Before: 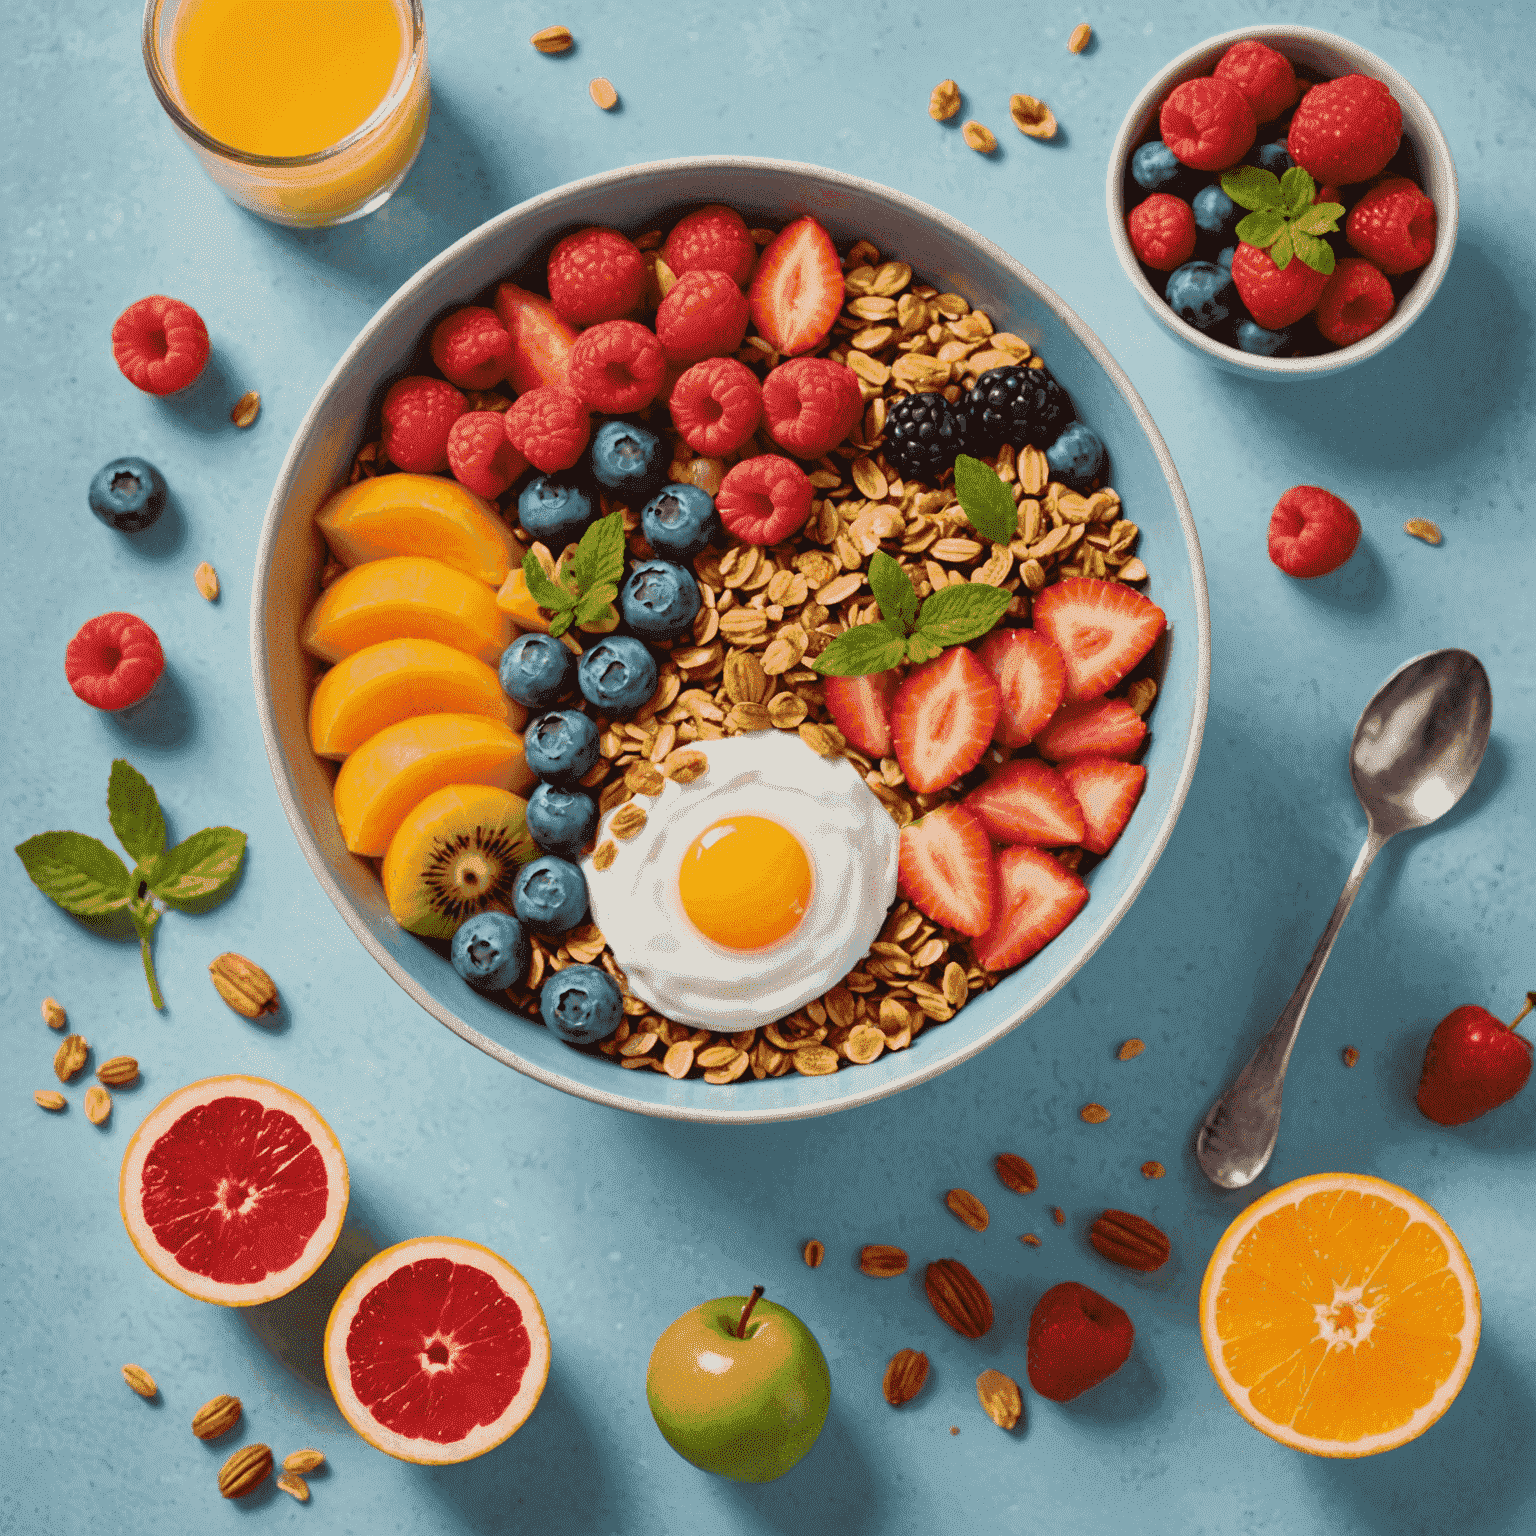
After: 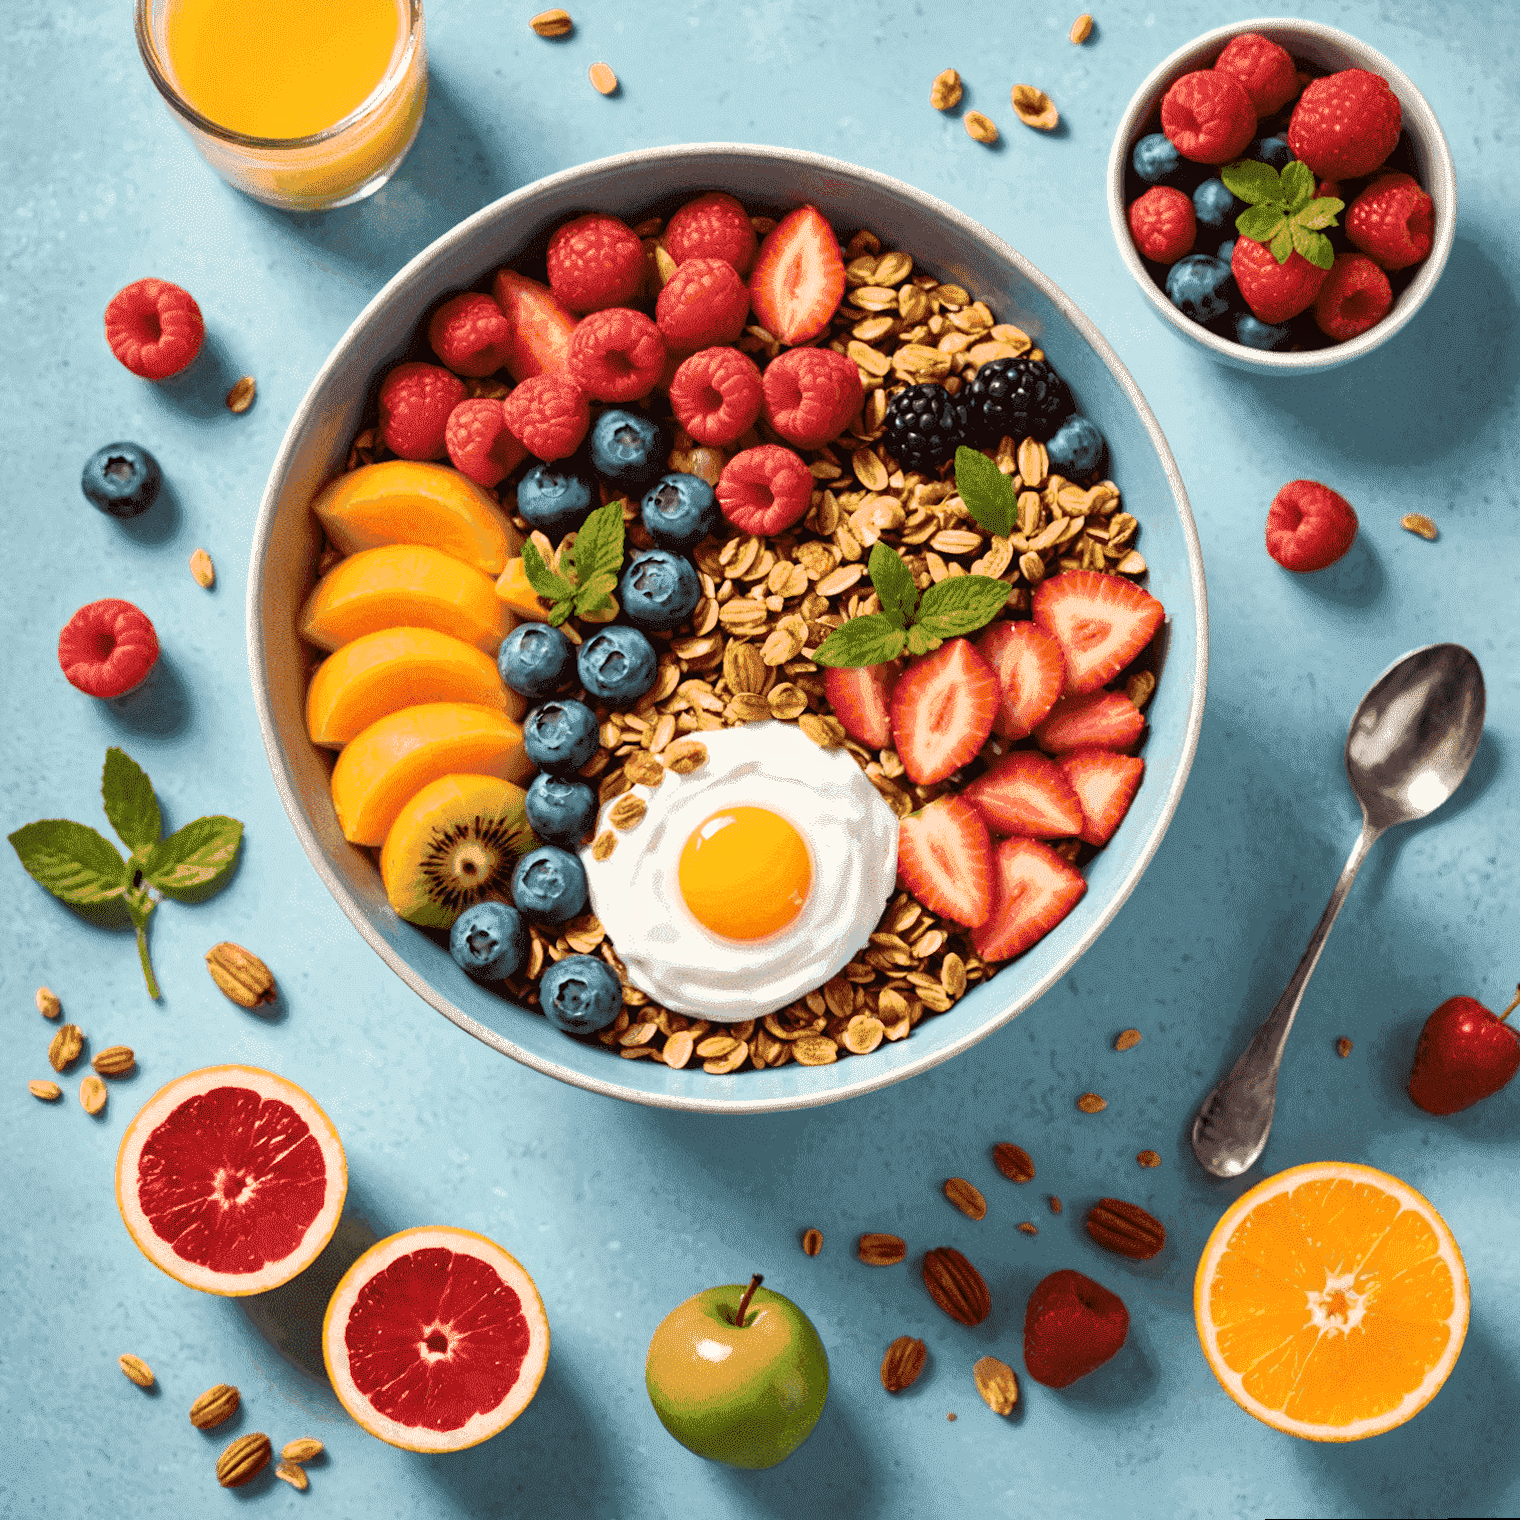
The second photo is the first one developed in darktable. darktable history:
tone equalizer: -8 EV -0.417 EV, -7 EV -0.389 EV, -6 EV -0.333 EV, -5 EV -0.222 EV, -3 EV 0.222 EV, -2 EV 0.333 EV, -1 EV 0.389 EV, +0 EV 0.417 EV, edges refinement/feathering 500, mask exposure compensation -1.57 EV, preserve details no
local contrast: highlights 100%, shadows 100%, detail 120%, midtone range 0.2
rotate and perspective: rotation 0.174°, lens shift (vertical) 0.013, lens shift (horizontal) 0.019, shear 0.001, automatic cropping original format, crop left 0.007, crop right 0.991, crop top 0.016, crop bottom 0.997
